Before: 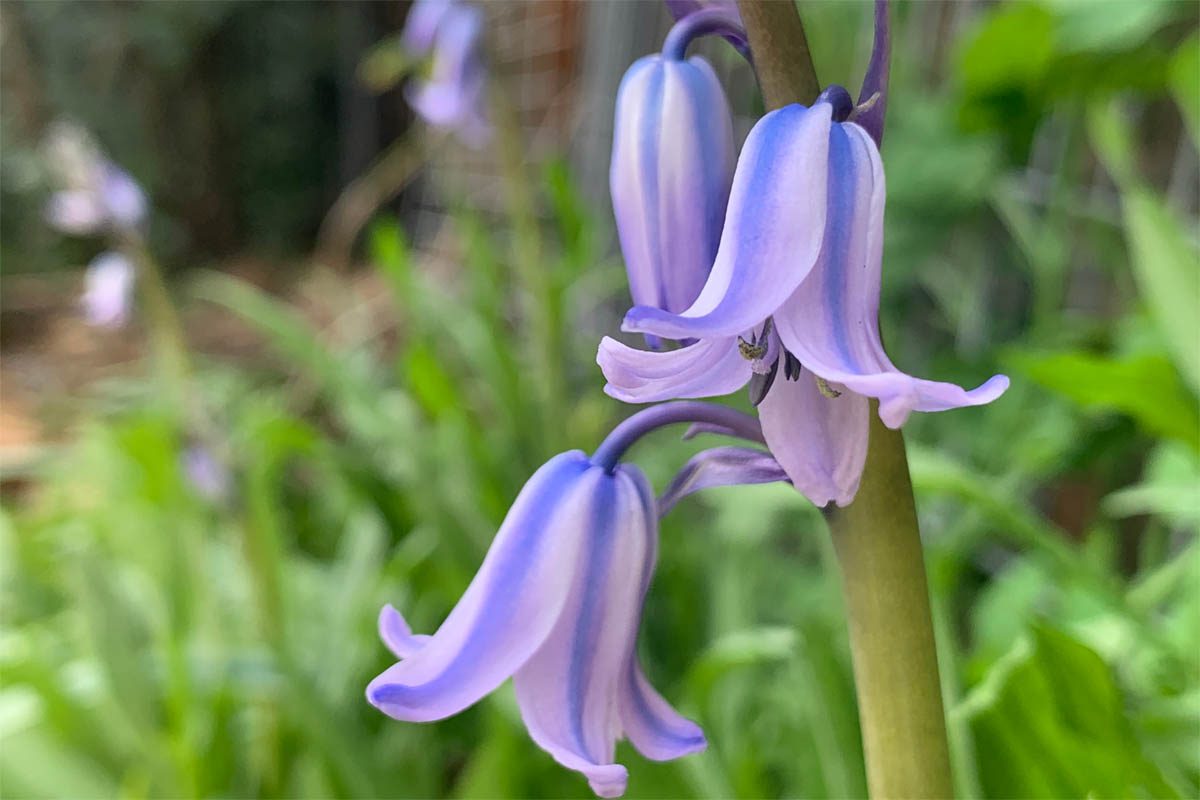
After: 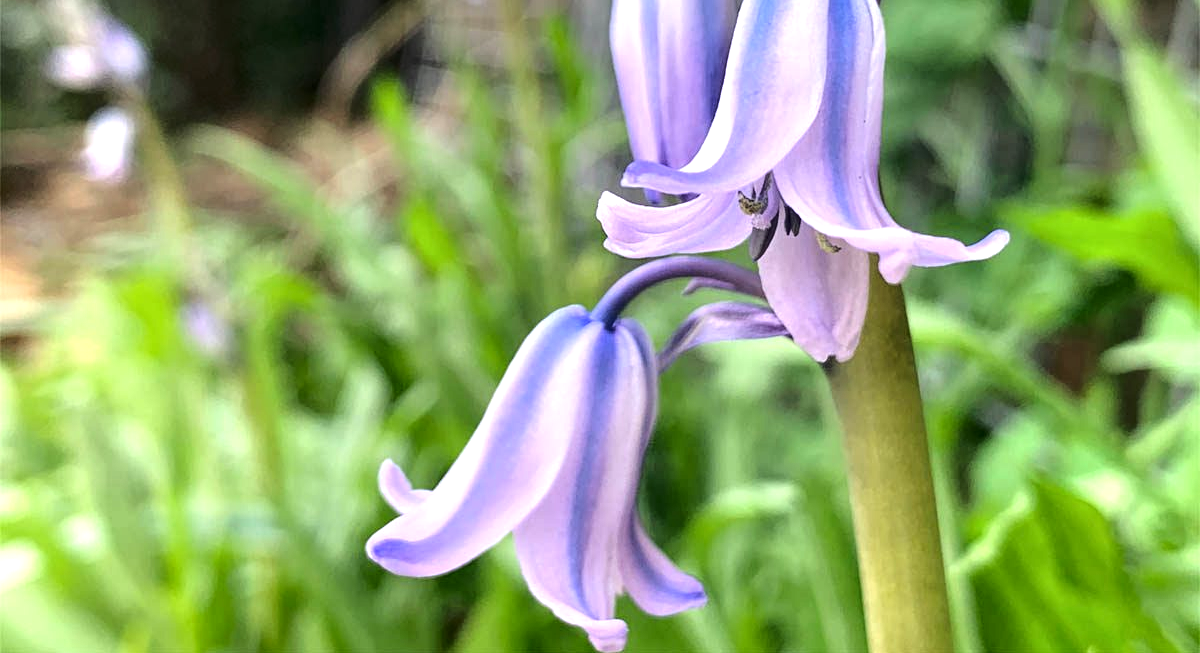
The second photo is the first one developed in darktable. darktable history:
crop and rotate: top 18.3%
local contrast: highlights 104%, shadows 103%, detail 119%, midtone range 0.2
tone equalizer: -8 EV -0.713 EV, -7 EV -0.737 EV, -6 EV -0.579 EV, -5 EV -0.408 EV, -3 EV 0.391 EV, -2 EV 0.6 EV, -1 EV 0.692 EV, +0 EV 0.754 EV, smoothing diameter 24.99%, edges refinement/feathering 8.74, preserve details guided filter
base curve: curves: ch0 [(0, 0) (0.073, 0.04) (0.157, 0.139) (0.492, 0.492) (0.758, 0.758) (1, 1)], exposure shift 0.01
